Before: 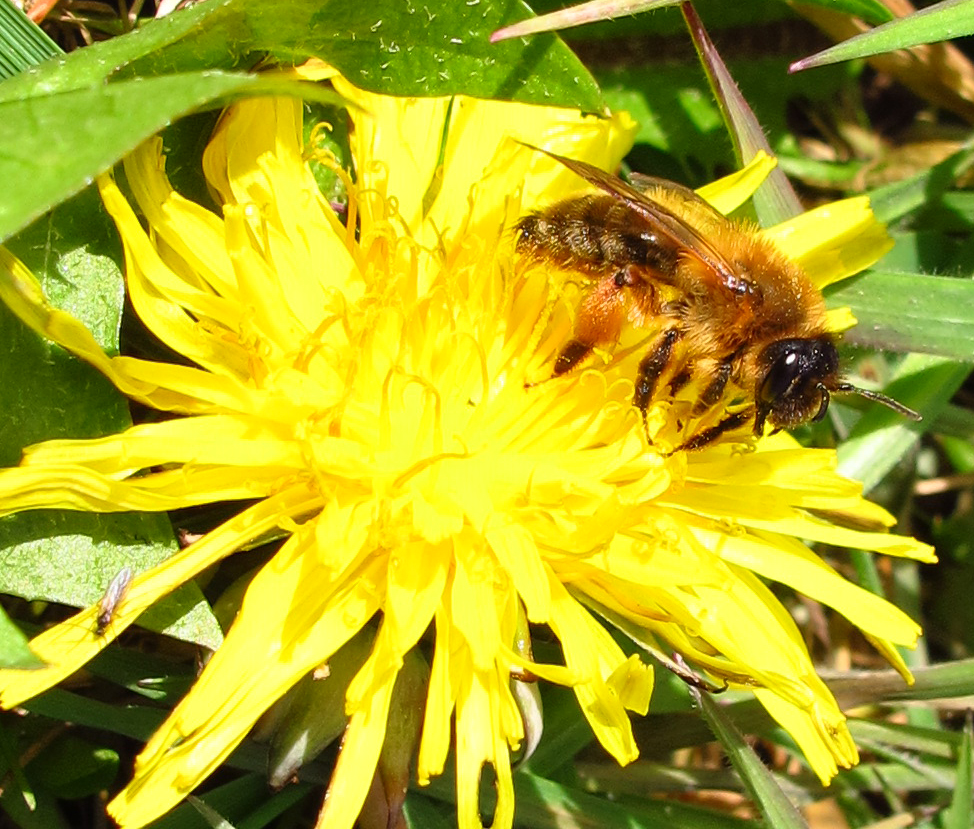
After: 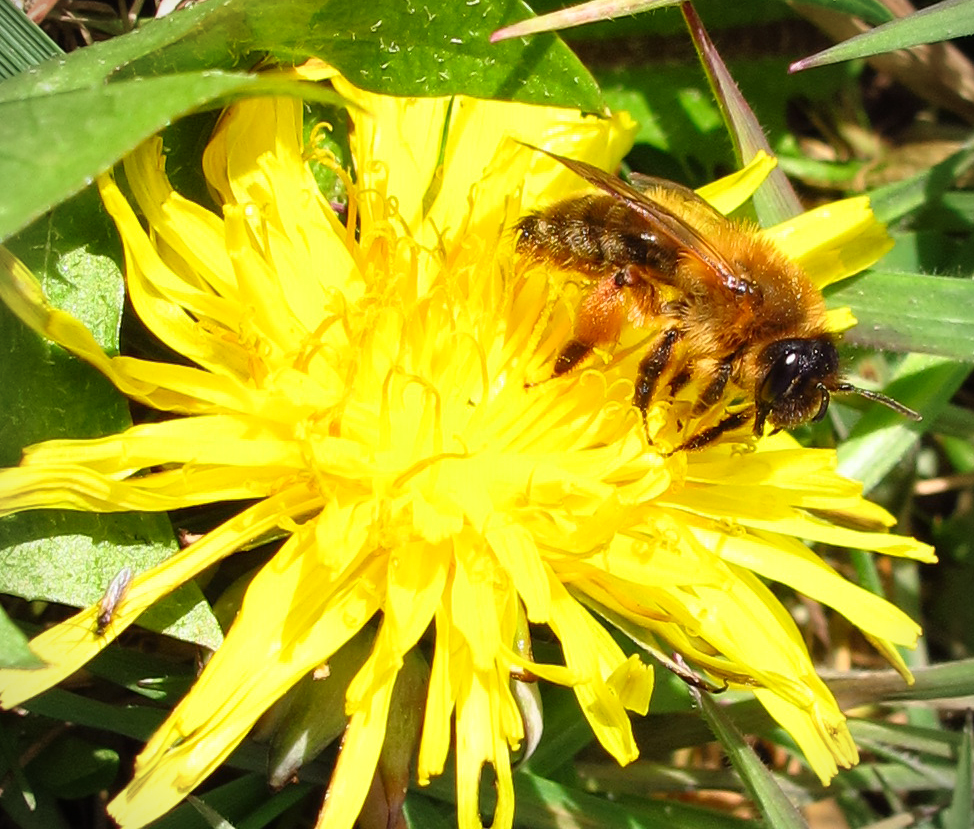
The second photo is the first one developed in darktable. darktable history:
vignetting: fall-off start 92.14%
